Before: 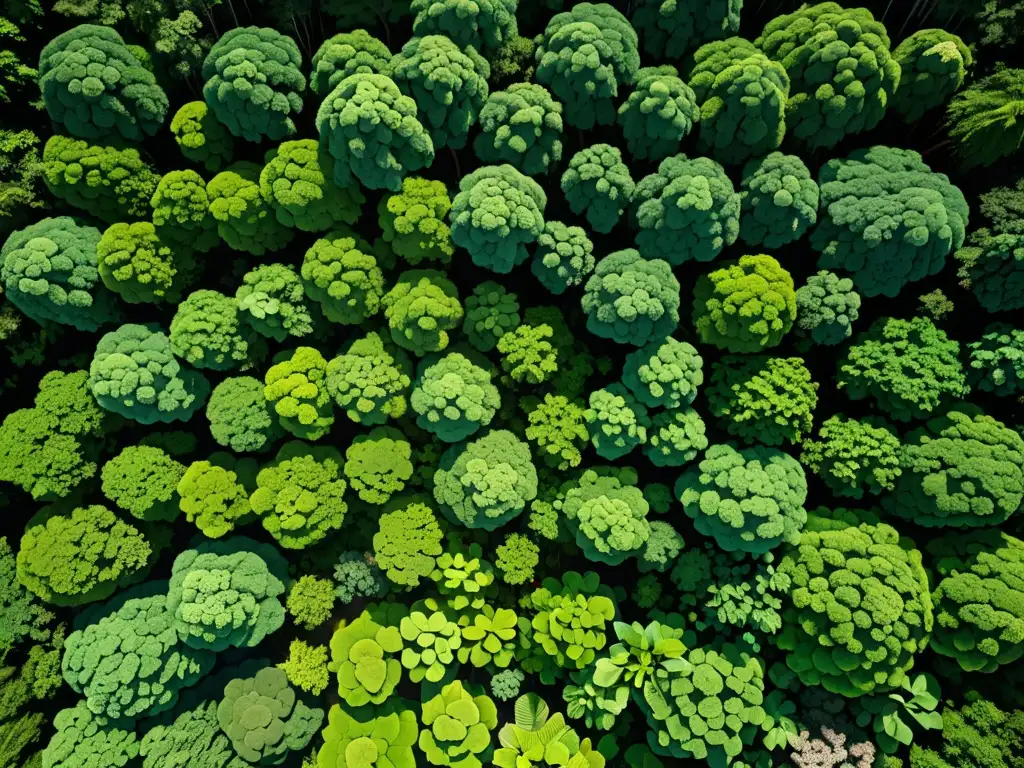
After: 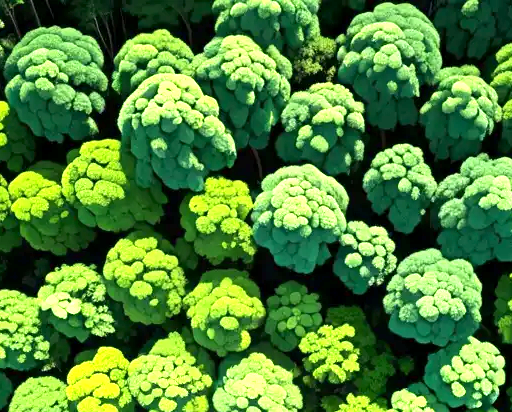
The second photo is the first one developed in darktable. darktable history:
exposure: black level correction 0.001, exposure 1.398 EV, compensate highlight preservation false
crop: left 19.43%, right 30.563%, bottom 46.338%
